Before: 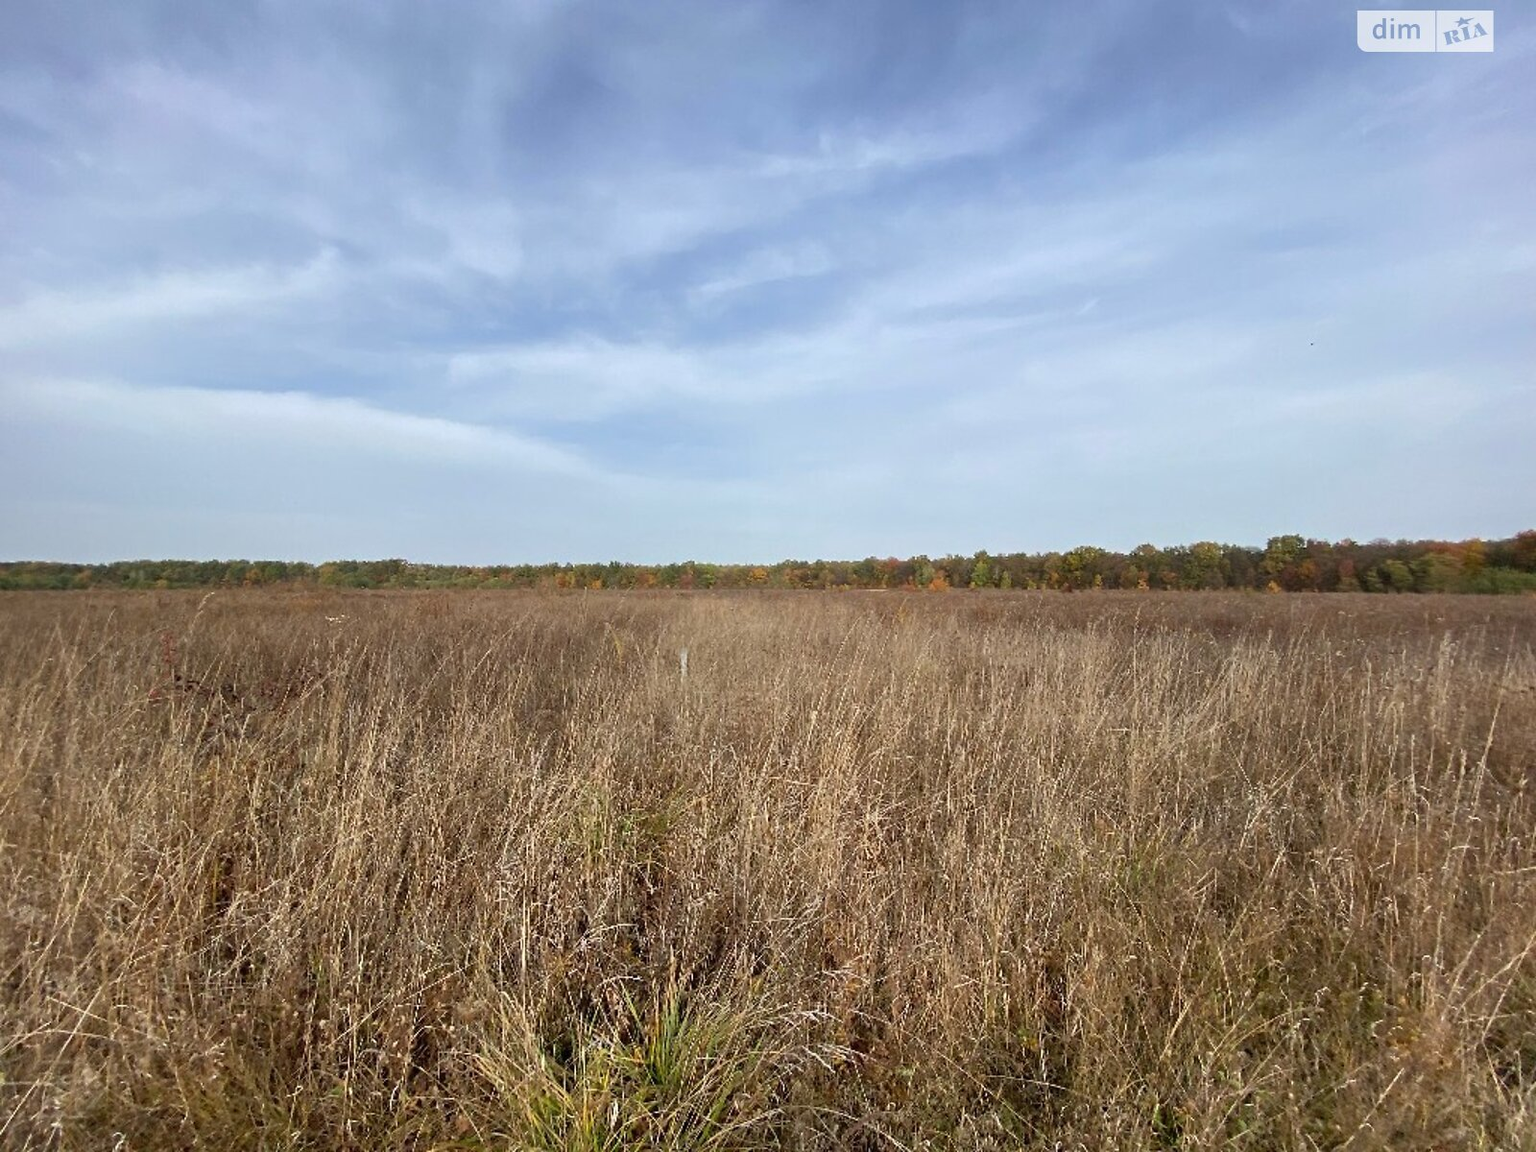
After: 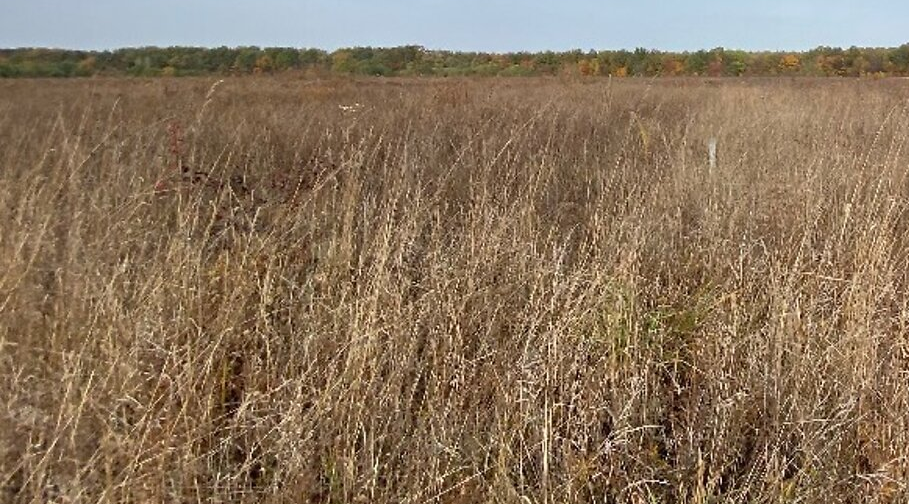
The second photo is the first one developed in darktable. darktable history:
crop: top 44.82%, right 43.176%, bottom 13.152%
exposure: exposure 0.03 EV, compensate highlight preservation false
